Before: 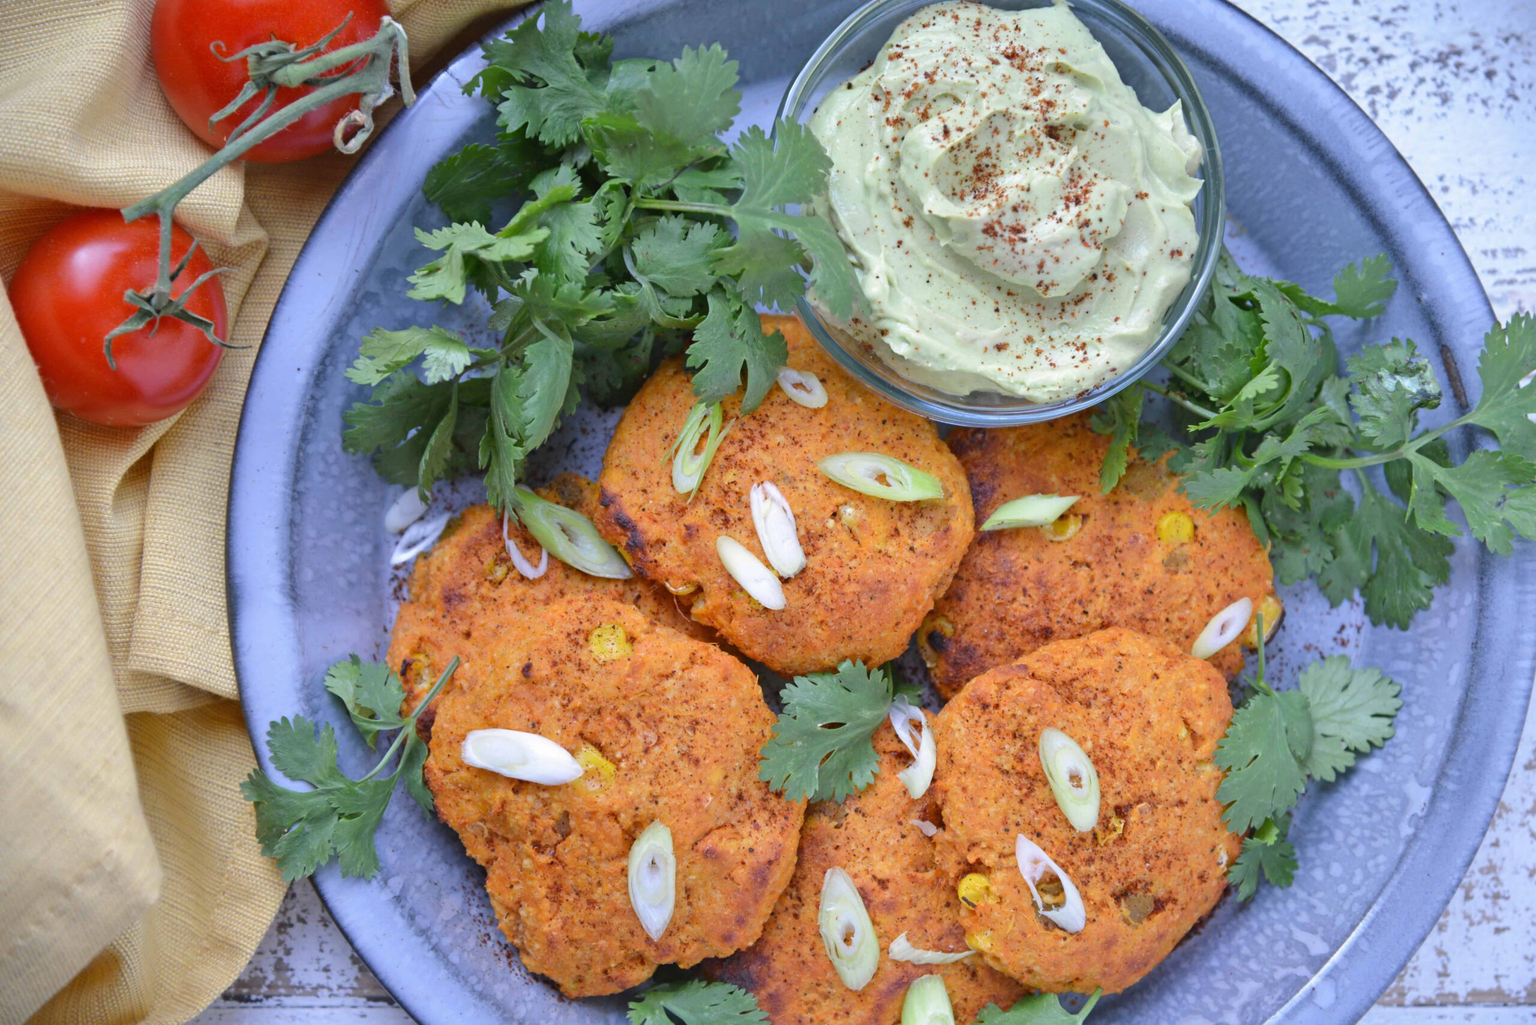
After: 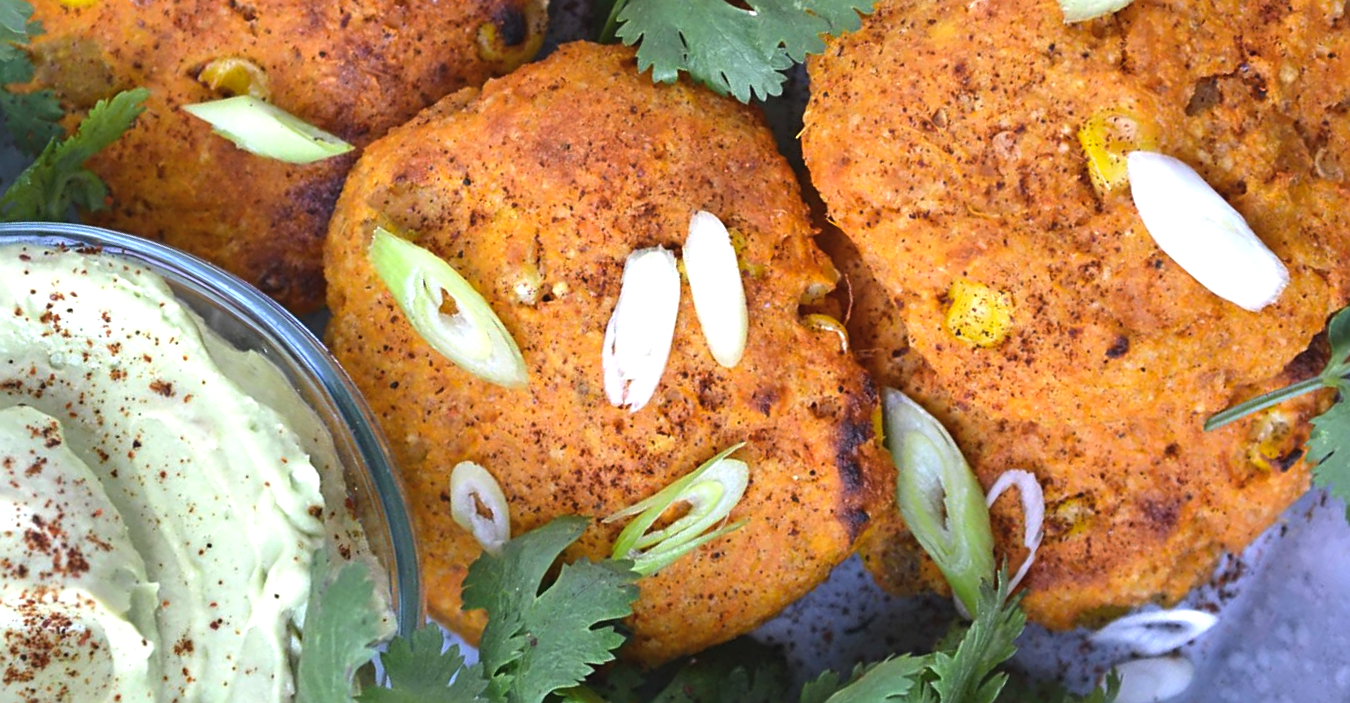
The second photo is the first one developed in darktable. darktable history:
sharpen: on, module defaults
color balance rgb: global offset › luminance 0.471%, global offset › hue 170.33°, perceptual saturation grading › global saturation 4.729%, perceptual brilliance grading › global brilliance 14.486%, perceptual brilliance grading › shadows -35.315%, global vibrance 15.217%
crop and rotate: angle 148.13°, left 9.122%, top 15.565%, right 4.381%, bottom 16.913%
